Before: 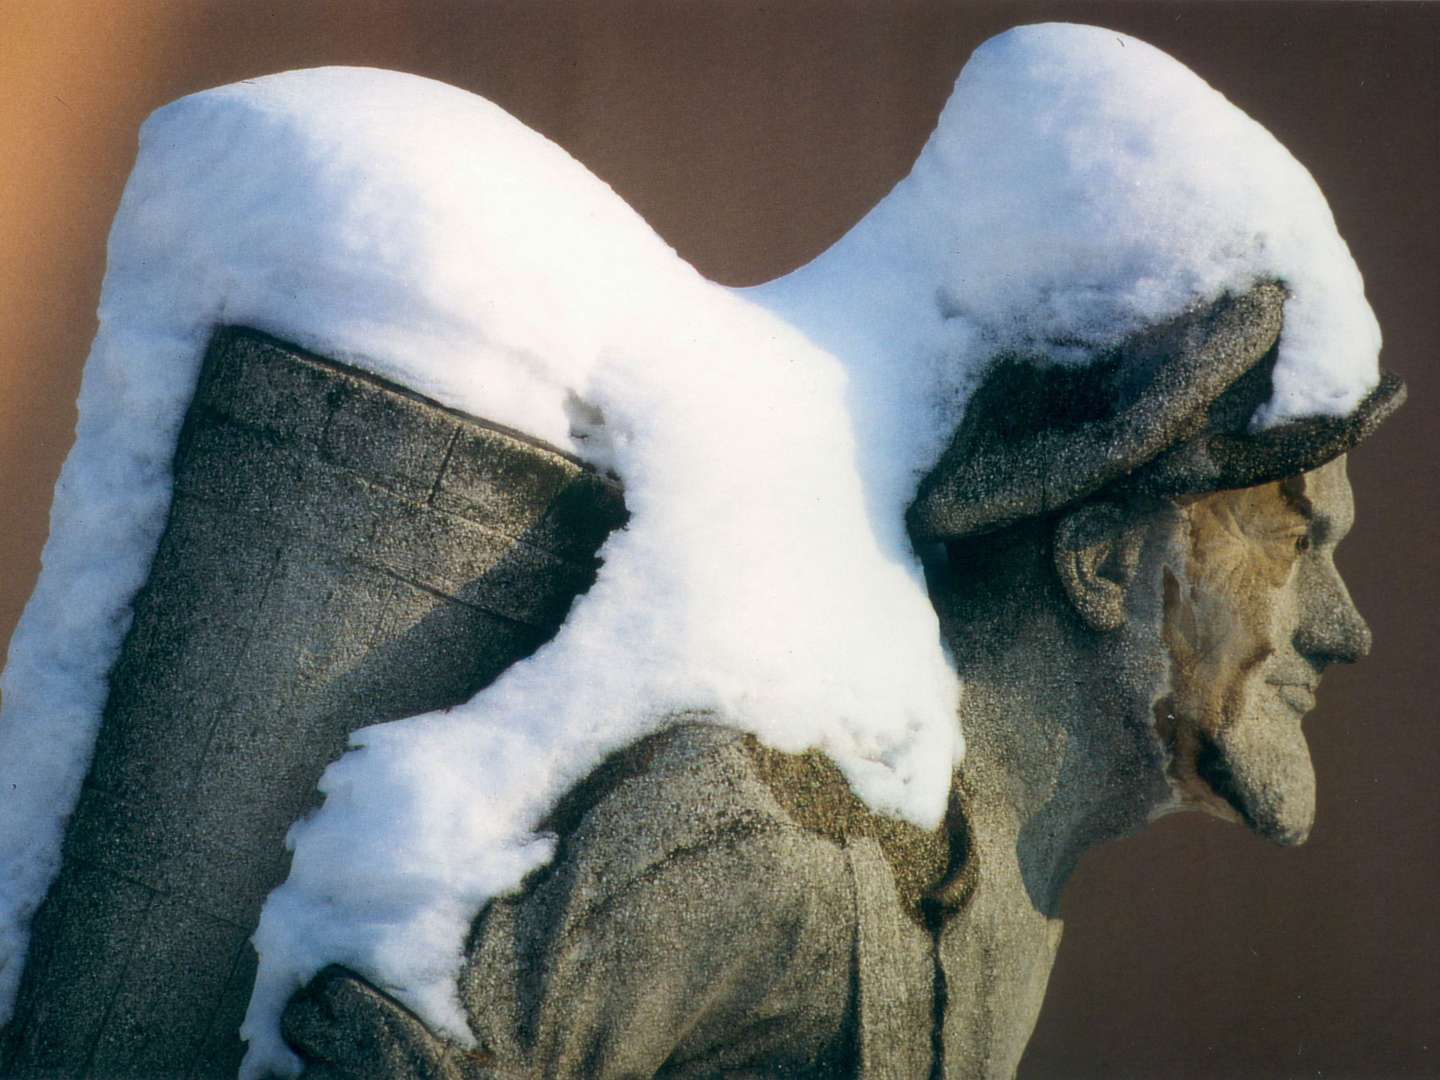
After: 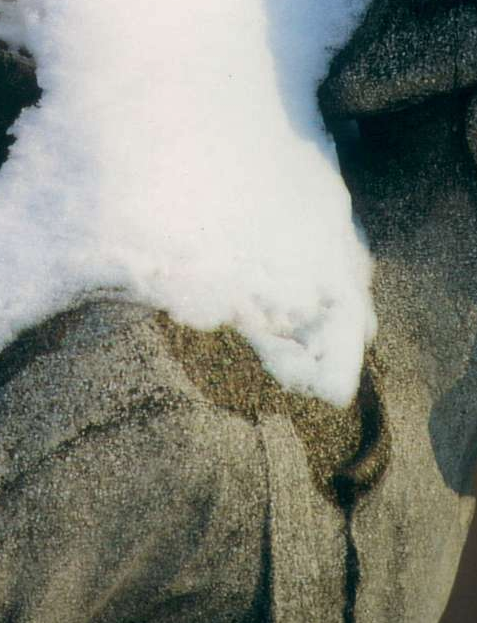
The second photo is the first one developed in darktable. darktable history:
crop: left 40.878%, top 39.176%, right 25.993%, bottom 3.081%
shadows and highlights: shadows -20, white point adjustment -2, highlights -35
contrast brightness saturation: saturation -0.04
white balance: red 1, blue 1
